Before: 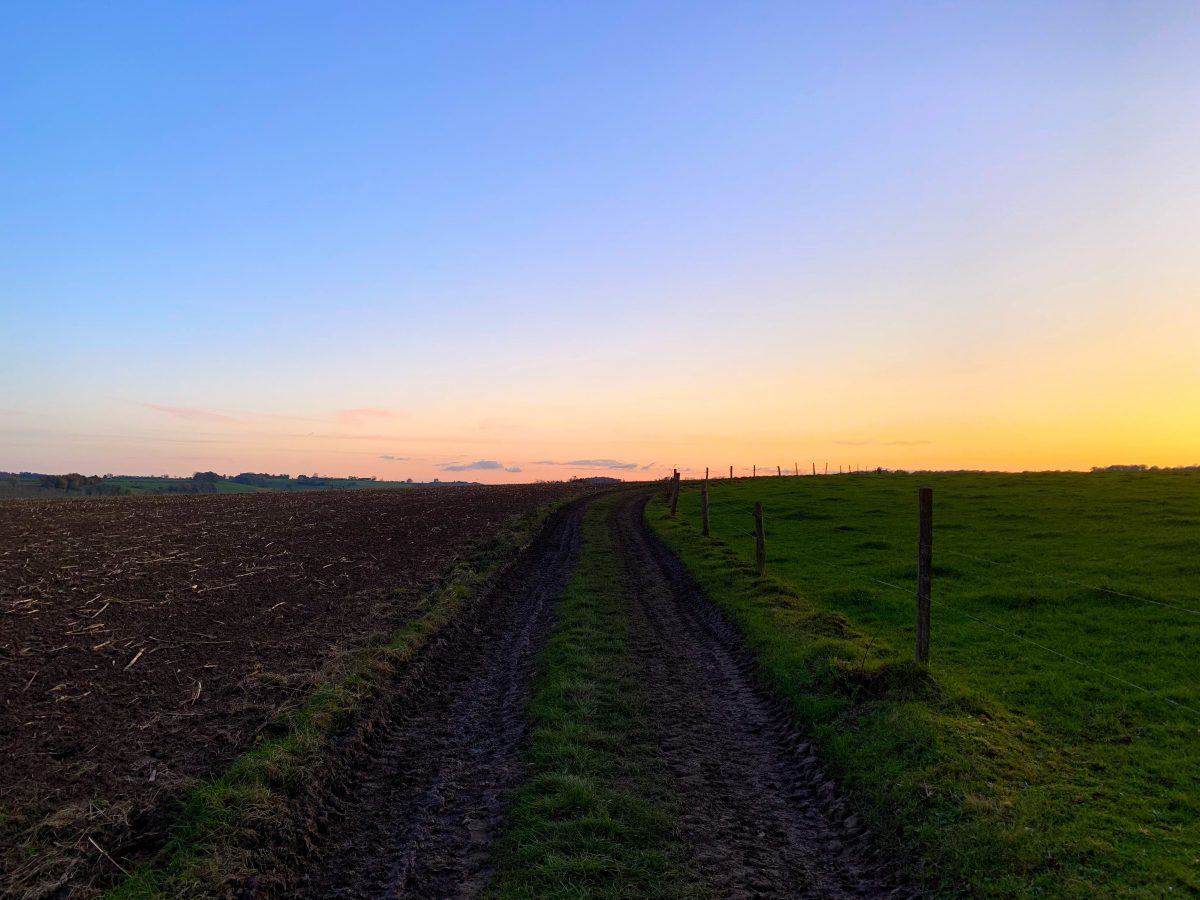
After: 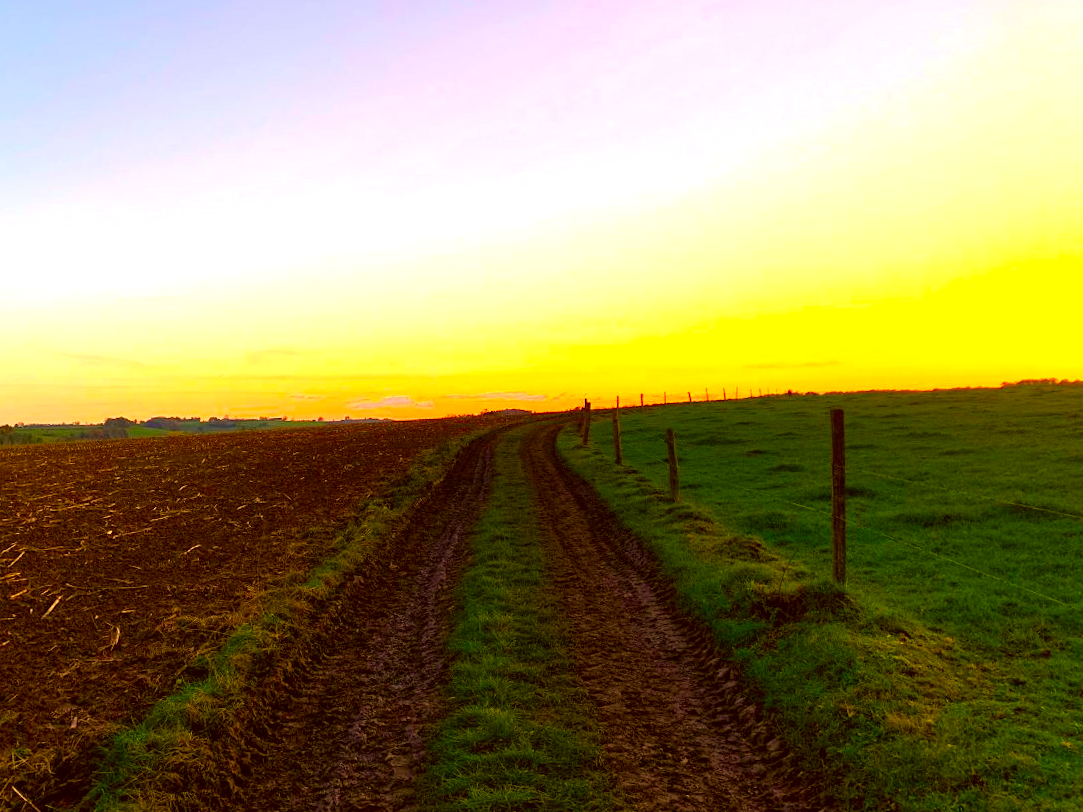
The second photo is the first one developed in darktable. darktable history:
crop and rotate: angle 1.96°, left 5.673%, top 5.673%
exposure: black level correction 0.001, exposure 0.955 EV, compensate exposure bias true, compensate highlight preservation false
color correction: highlights a* 10.44, highlights b* 30.04, shadows a* 2.73, shadows b* 17.51, saturation 1.72
